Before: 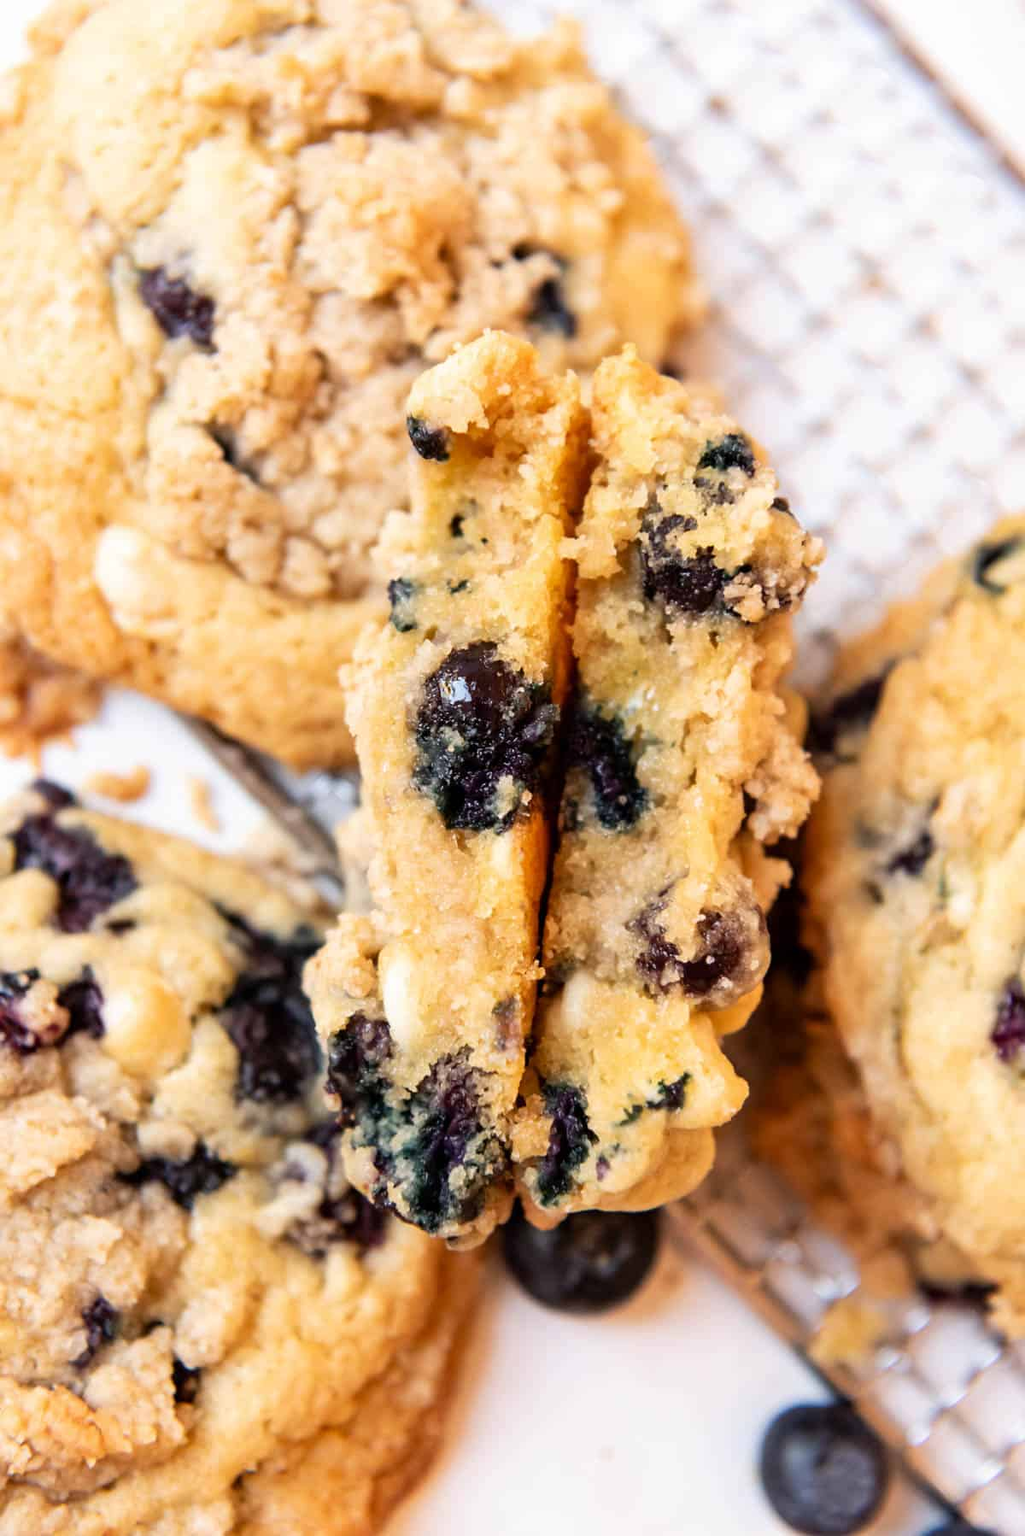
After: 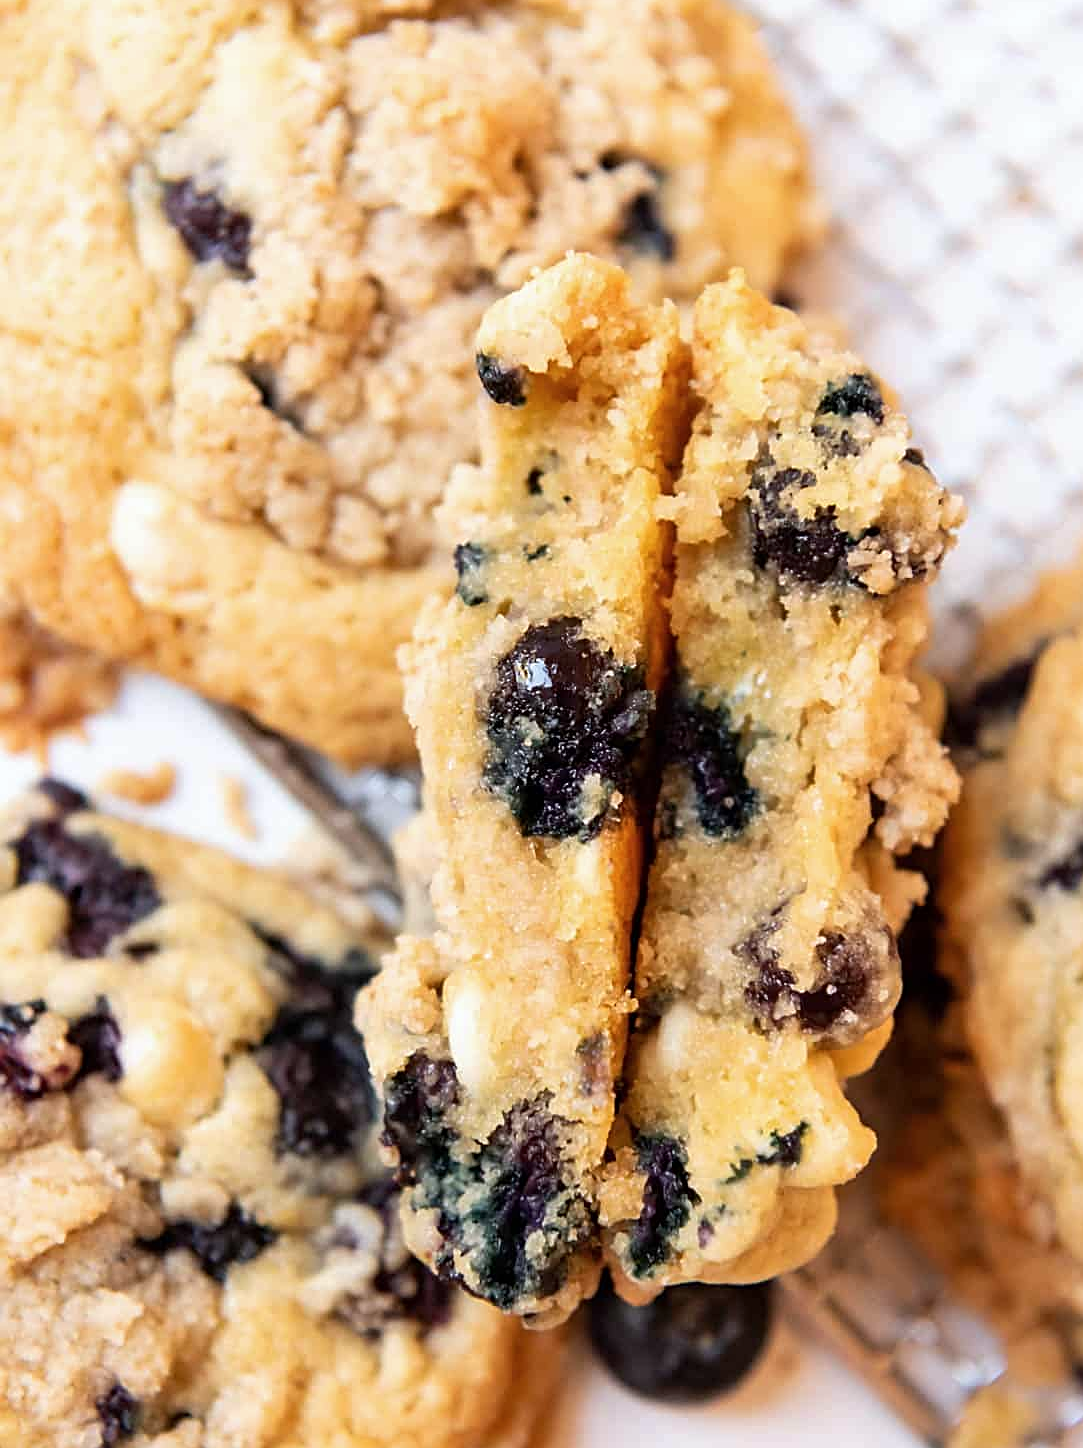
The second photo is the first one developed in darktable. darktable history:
contrast brightness saturation: saturation -0.04
crop: top 7.49%, right 9.717%, bottom 11.943%
sharpen: on, module defaults
white balance: red 0.986, blue 1.01
